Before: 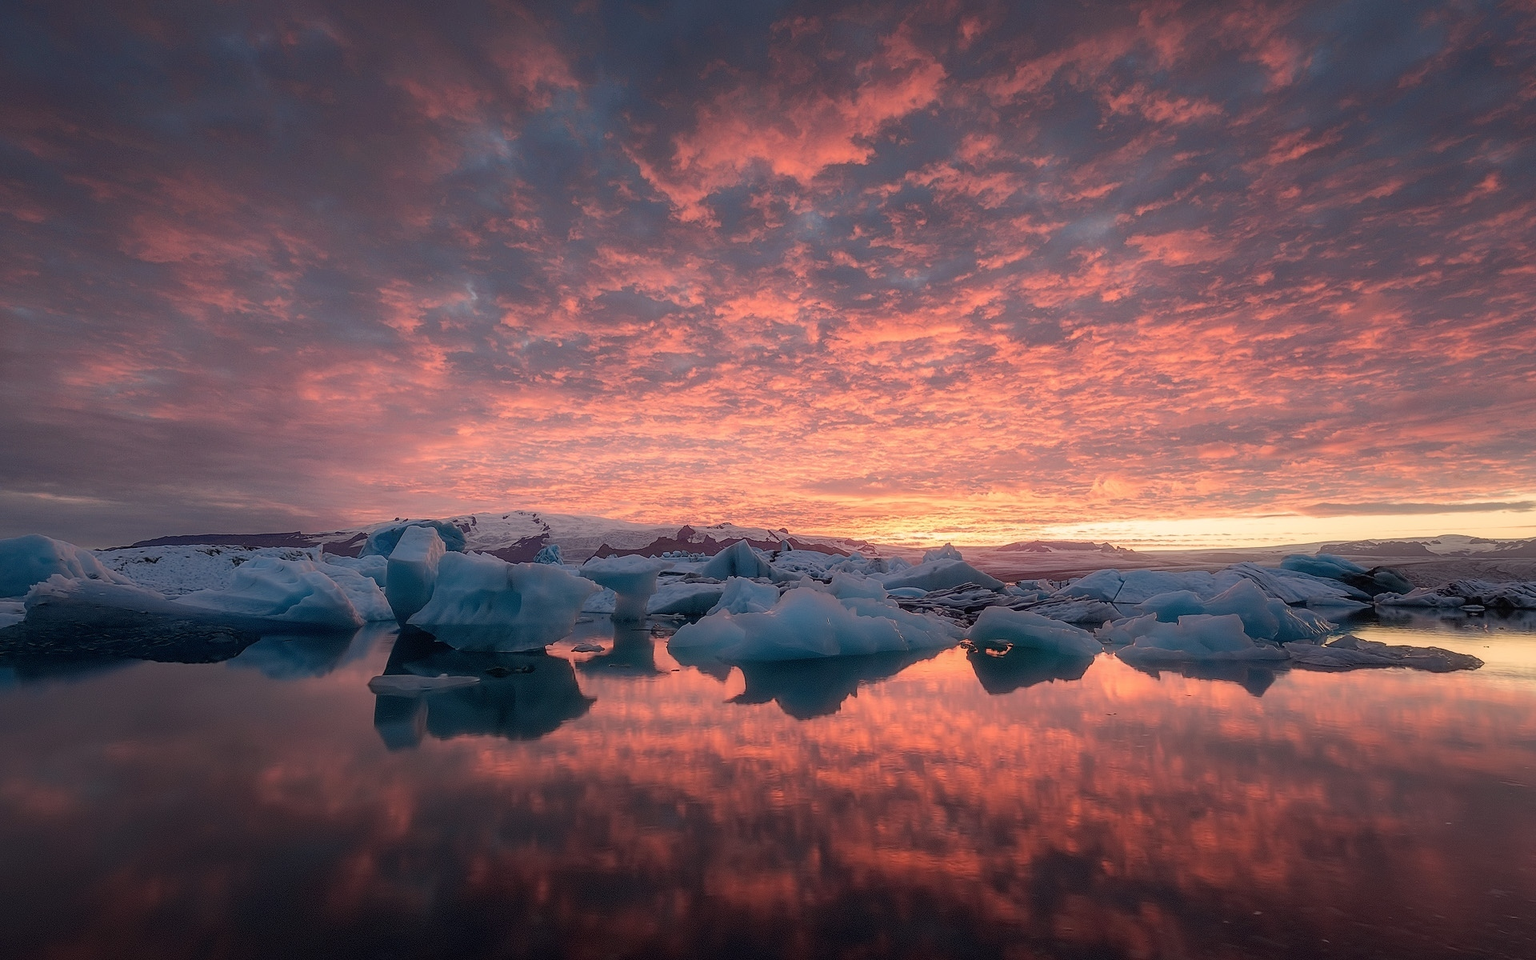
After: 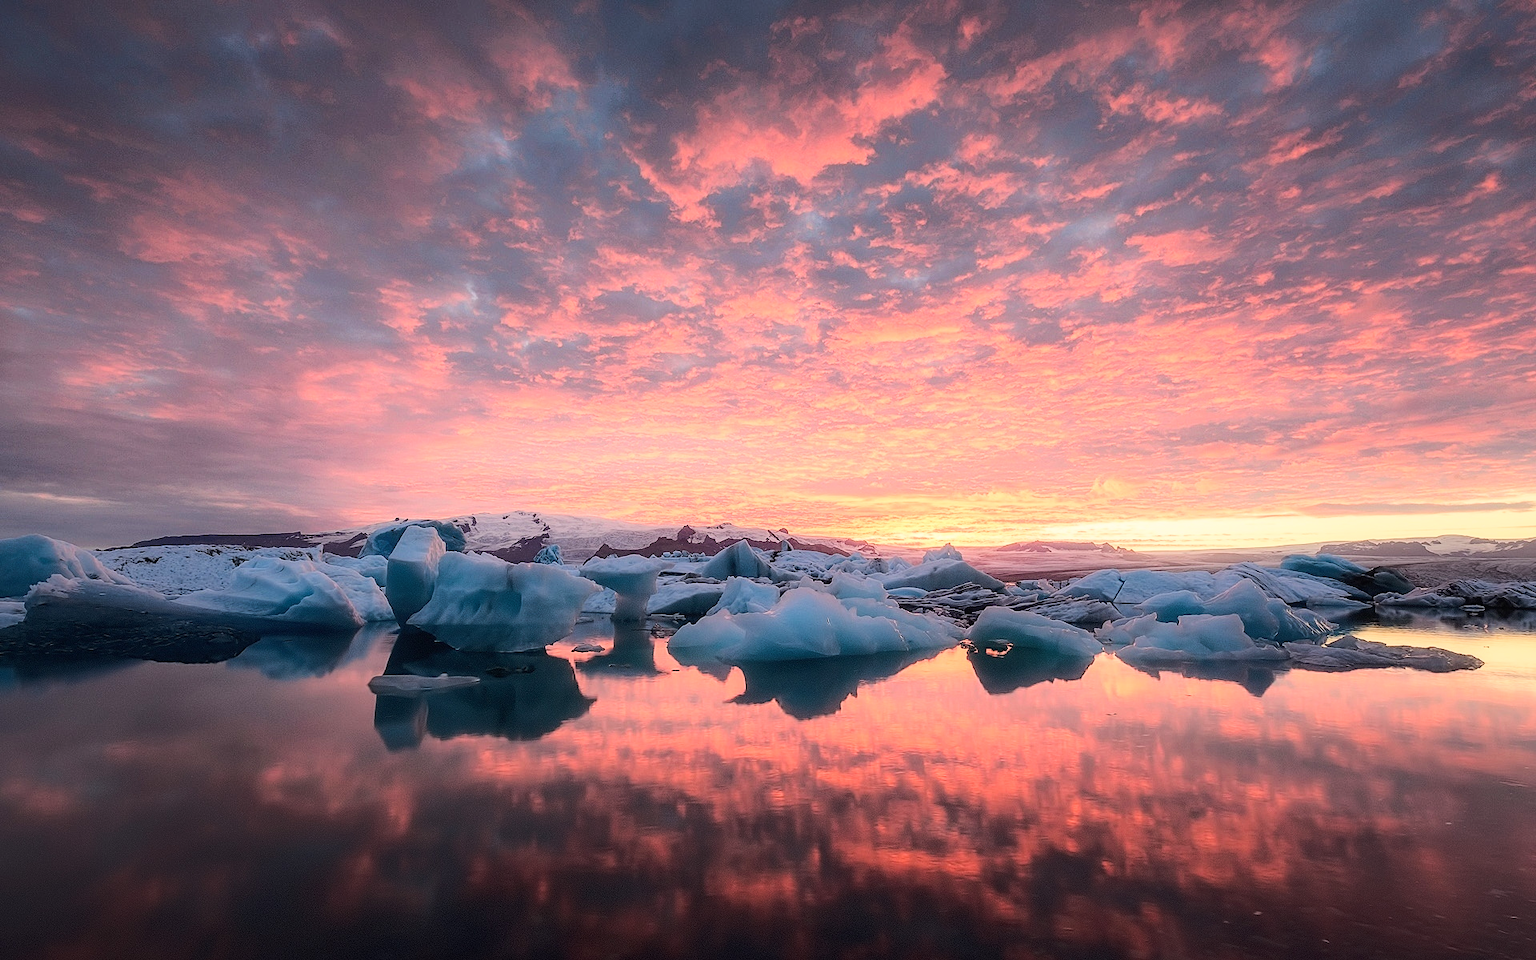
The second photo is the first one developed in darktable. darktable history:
tone curve: curves: ch0 [(0, 0) (0.003, 0.003) (0.011, 0.012) (0.025, 0.026) (0.044, 0.046) (0.069, 0.072) (0.1, 0.104) (0.136, 0.141) (0.177, 0.185) (0.224, 0.247) (0.277, 0.335) (0.335, 0.447) (0.399, 0.539) (0.468, 0.636) (0.543, 0.723) (0.623, 0.803) (0.709, 0.873) (0.801, 0.936) (0.898, 0.978) (1, 1)], color space Lab, linked channels, preserve colors none
